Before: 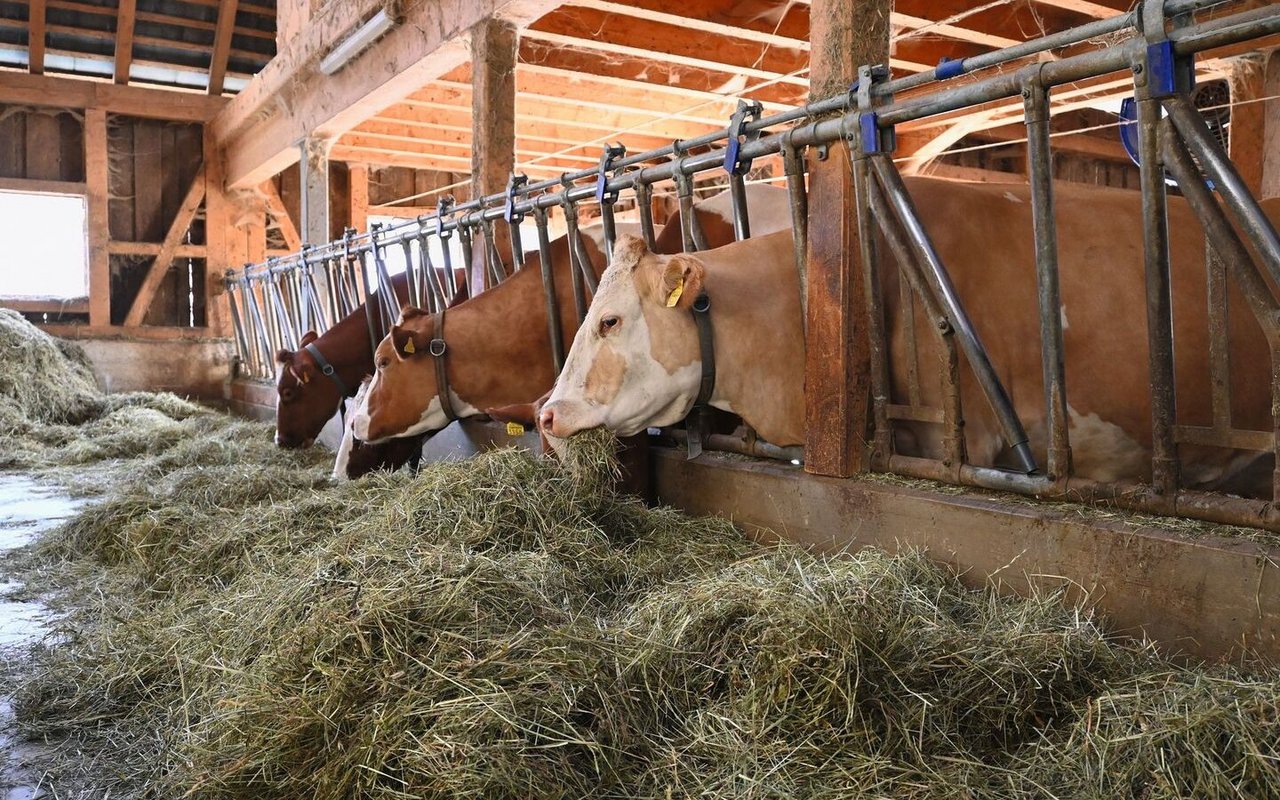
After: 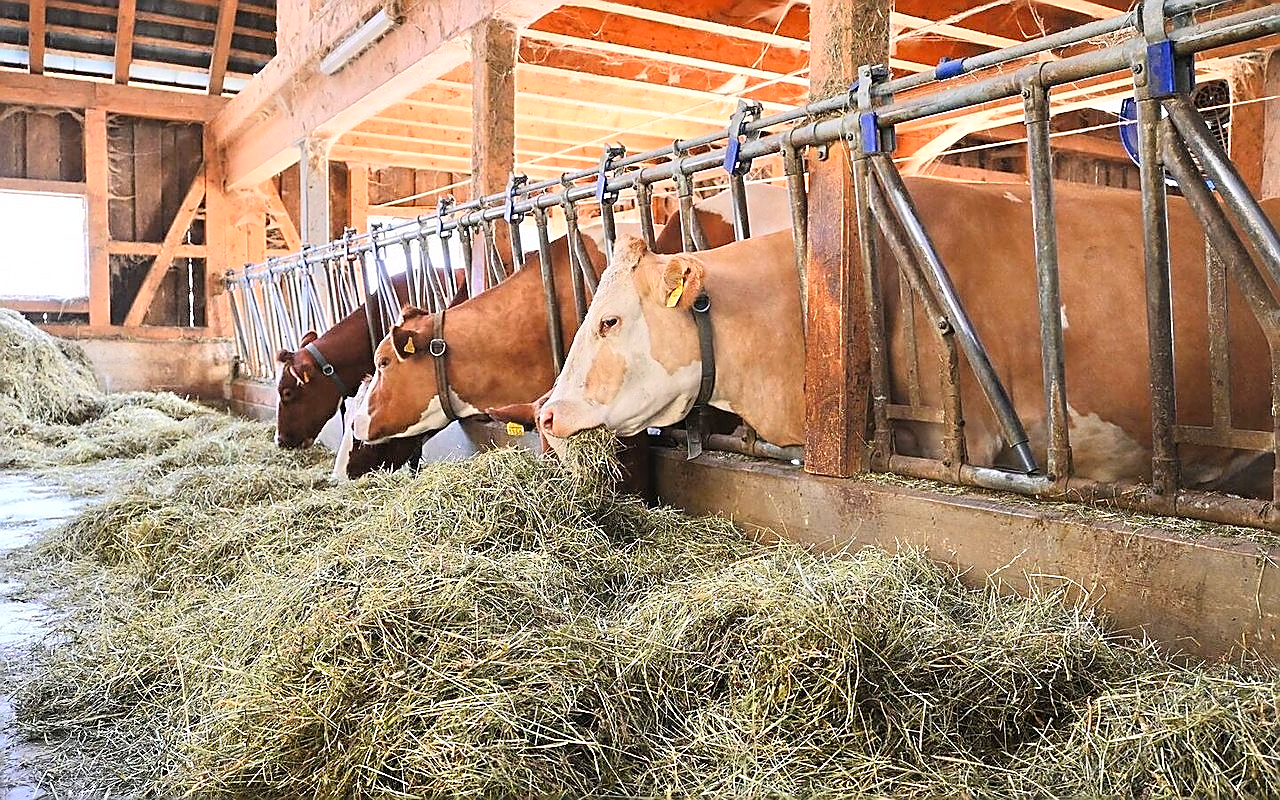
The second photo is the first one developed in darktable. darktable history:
sharpen: radius 1.386, amount 1.257, threshold 0.718
tone equalizer: -7 EV 0.145 EV, -6 EV 0.61 EV, -5 EV 1.15 EV, -4 EV 1.35 EV, -3 EV 1.15 EV, -2 EV 0.6 EV, -1 EV 0.163 EV, edges refinement/feathering 500, mask exposure compensation -1.57 EV, preserve details guided filter
local contrast: mode bilateral grid, contrast 99, coarseness 99, detail 91%, midtone range 0.2
